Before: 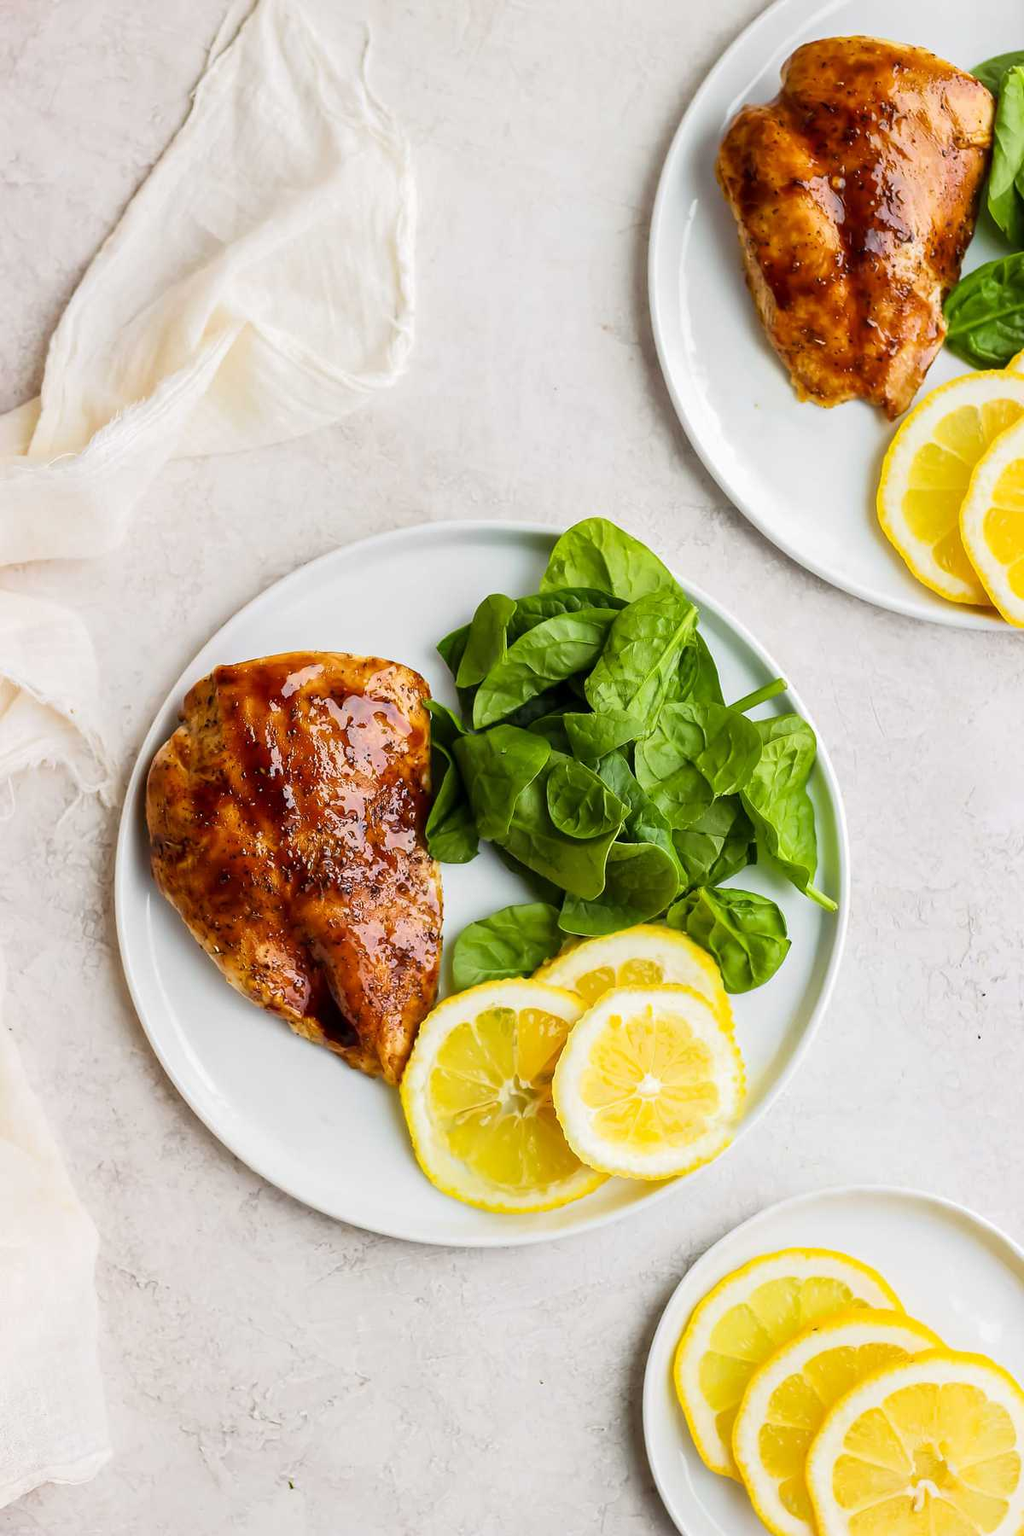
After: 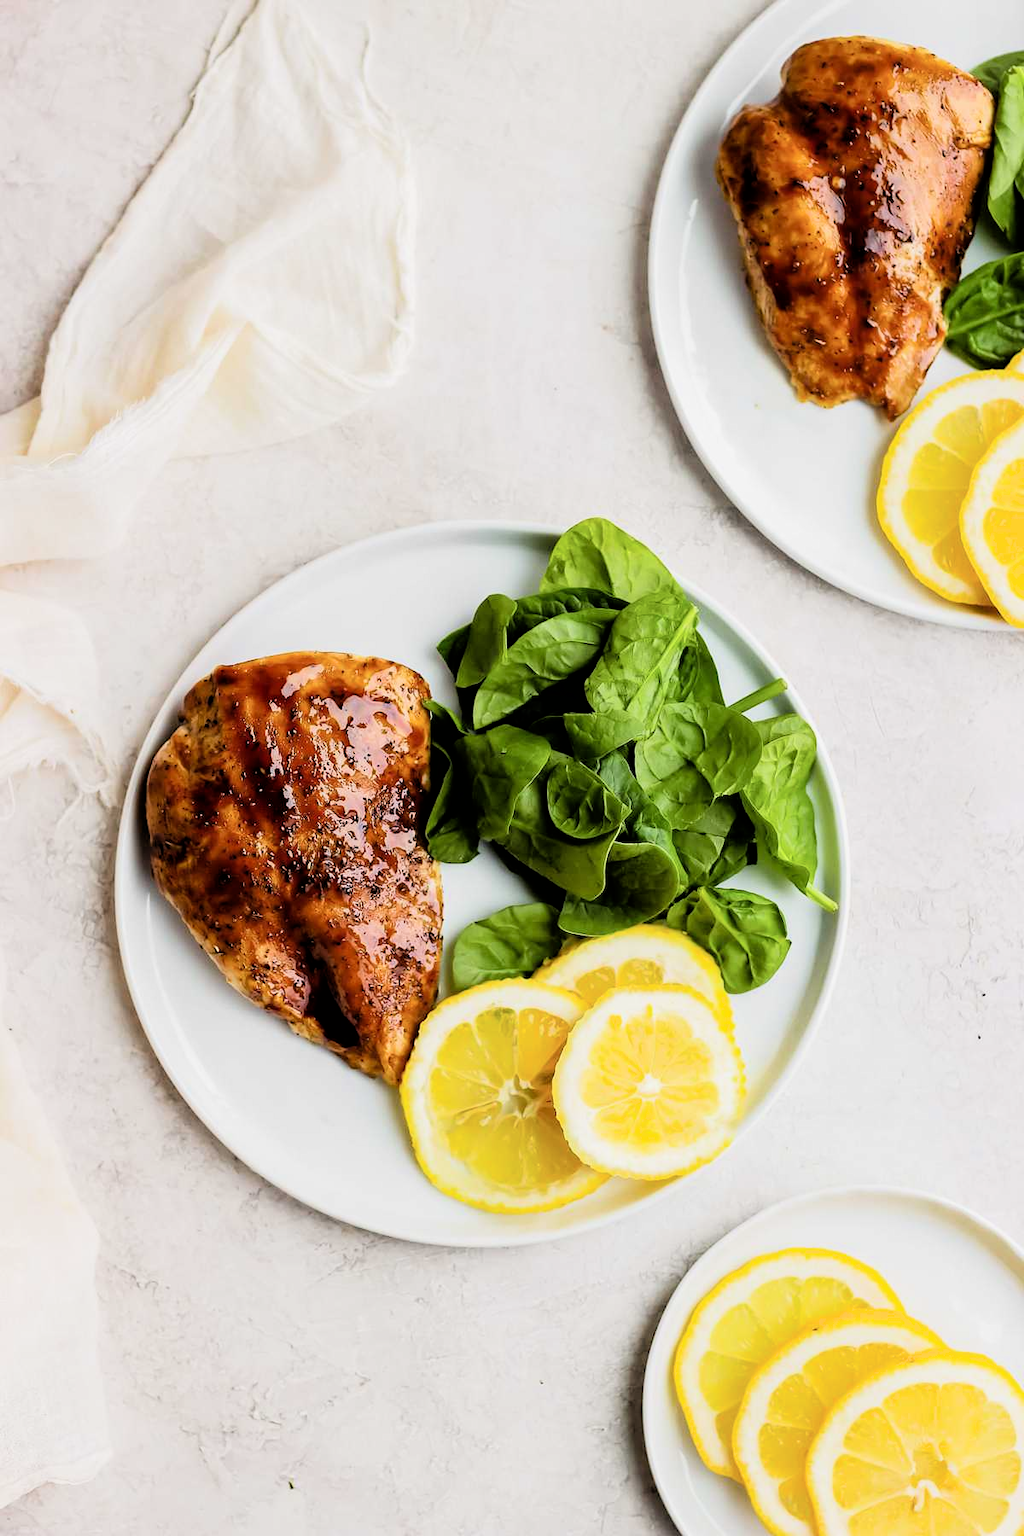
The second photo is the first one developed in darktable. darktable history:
filmic rgb: black relative exposure -4.06 EV, white relative exposure 2.98 EV, threshold 5.99 EV, hardness 3, contrast 1.393, enable highlight reconstruction true
